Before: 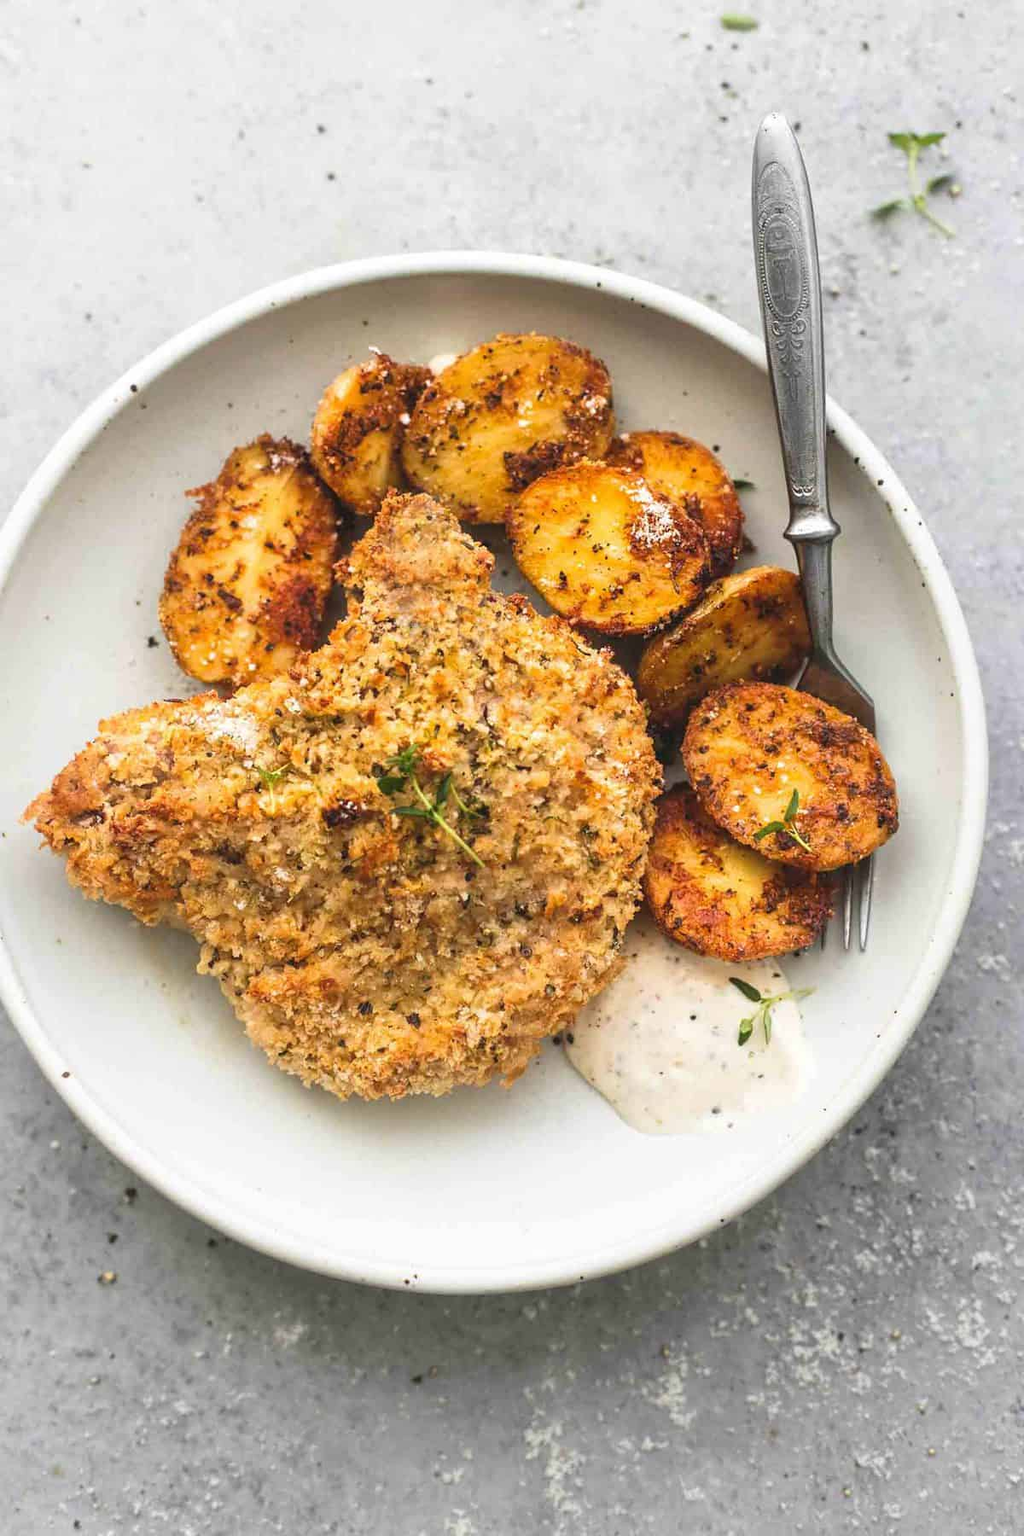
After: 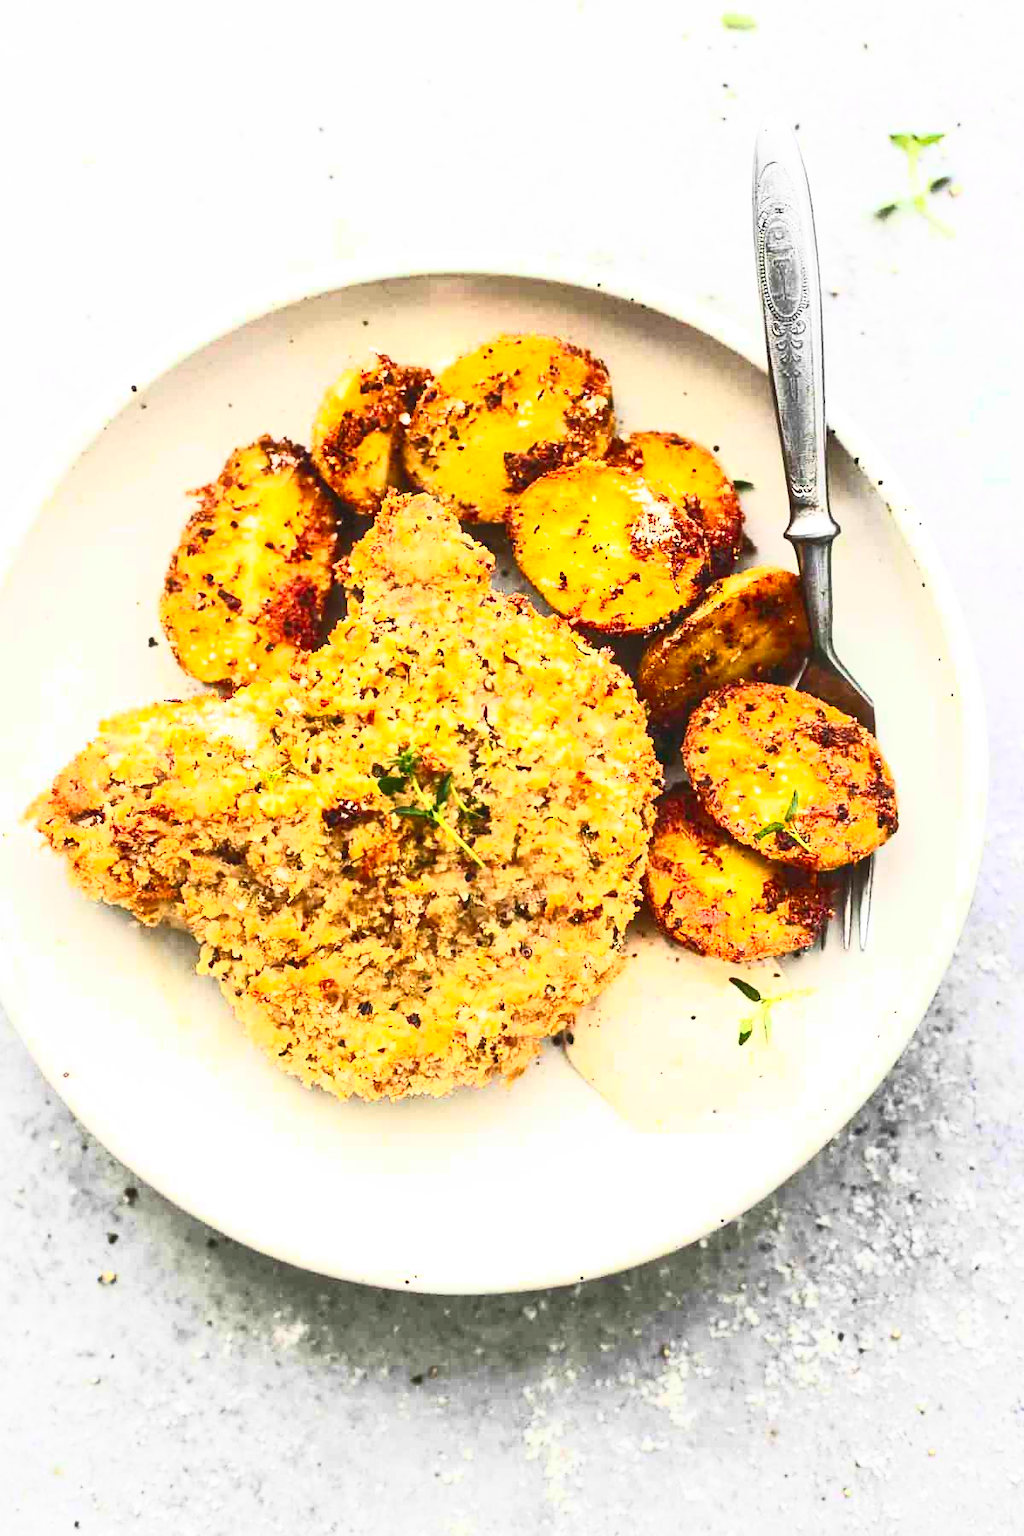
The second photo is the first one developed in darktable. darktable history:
contrast brightness saturation: contrast 0.83, brightness 0.59, saturation 0.59
color balance rgb: on, module defaults
